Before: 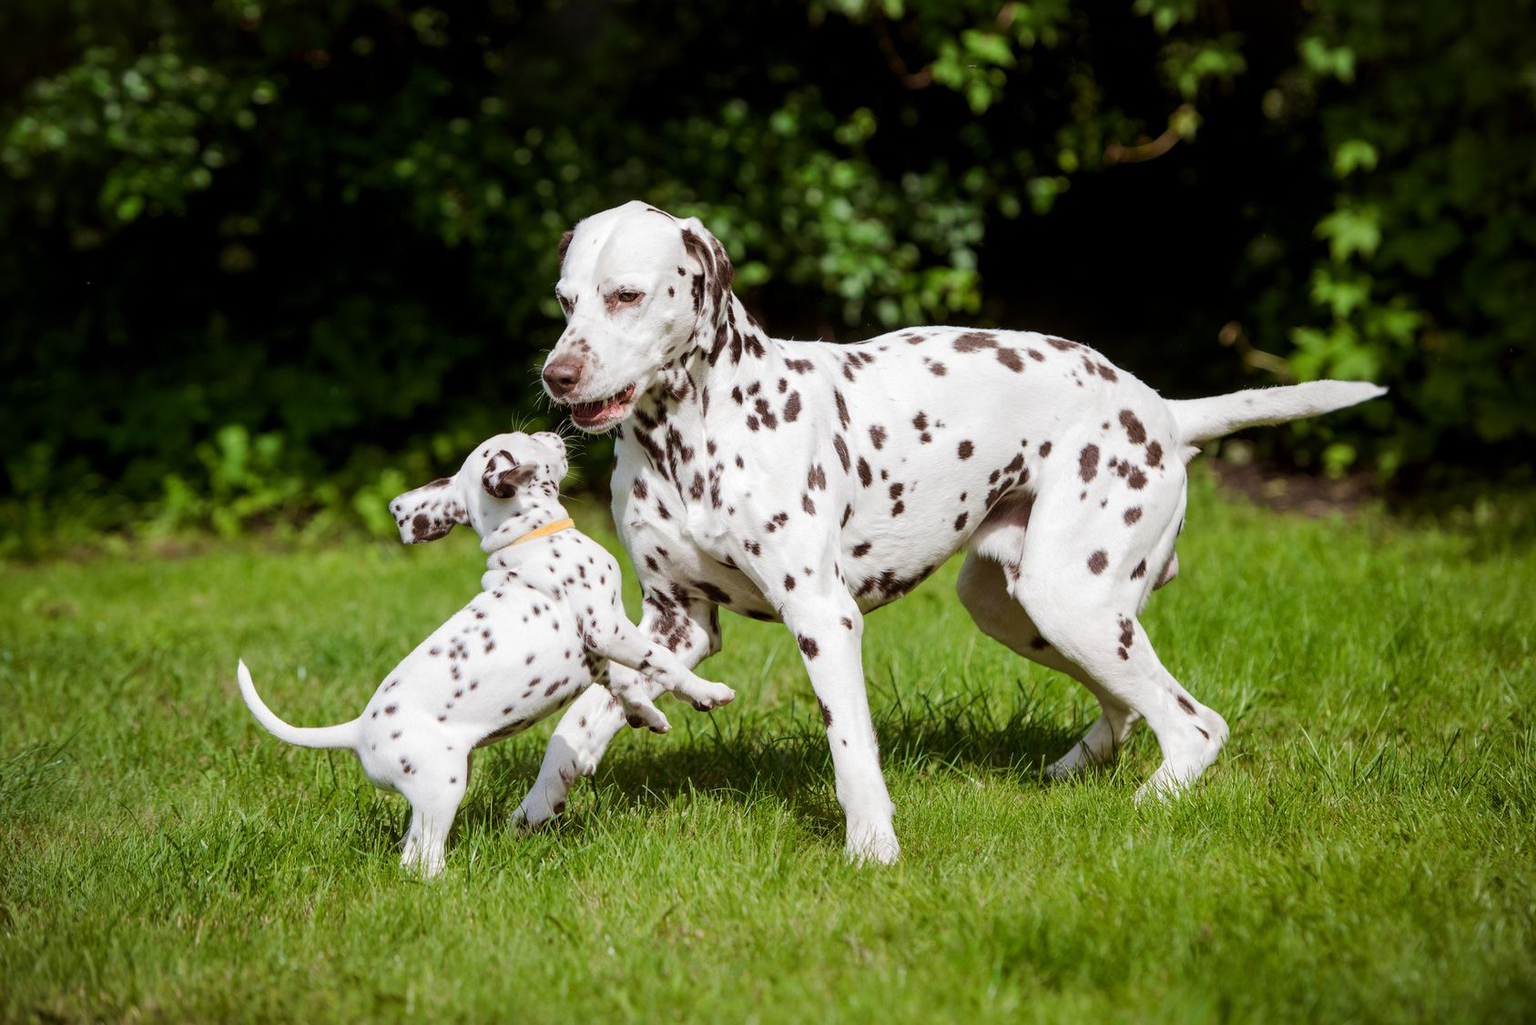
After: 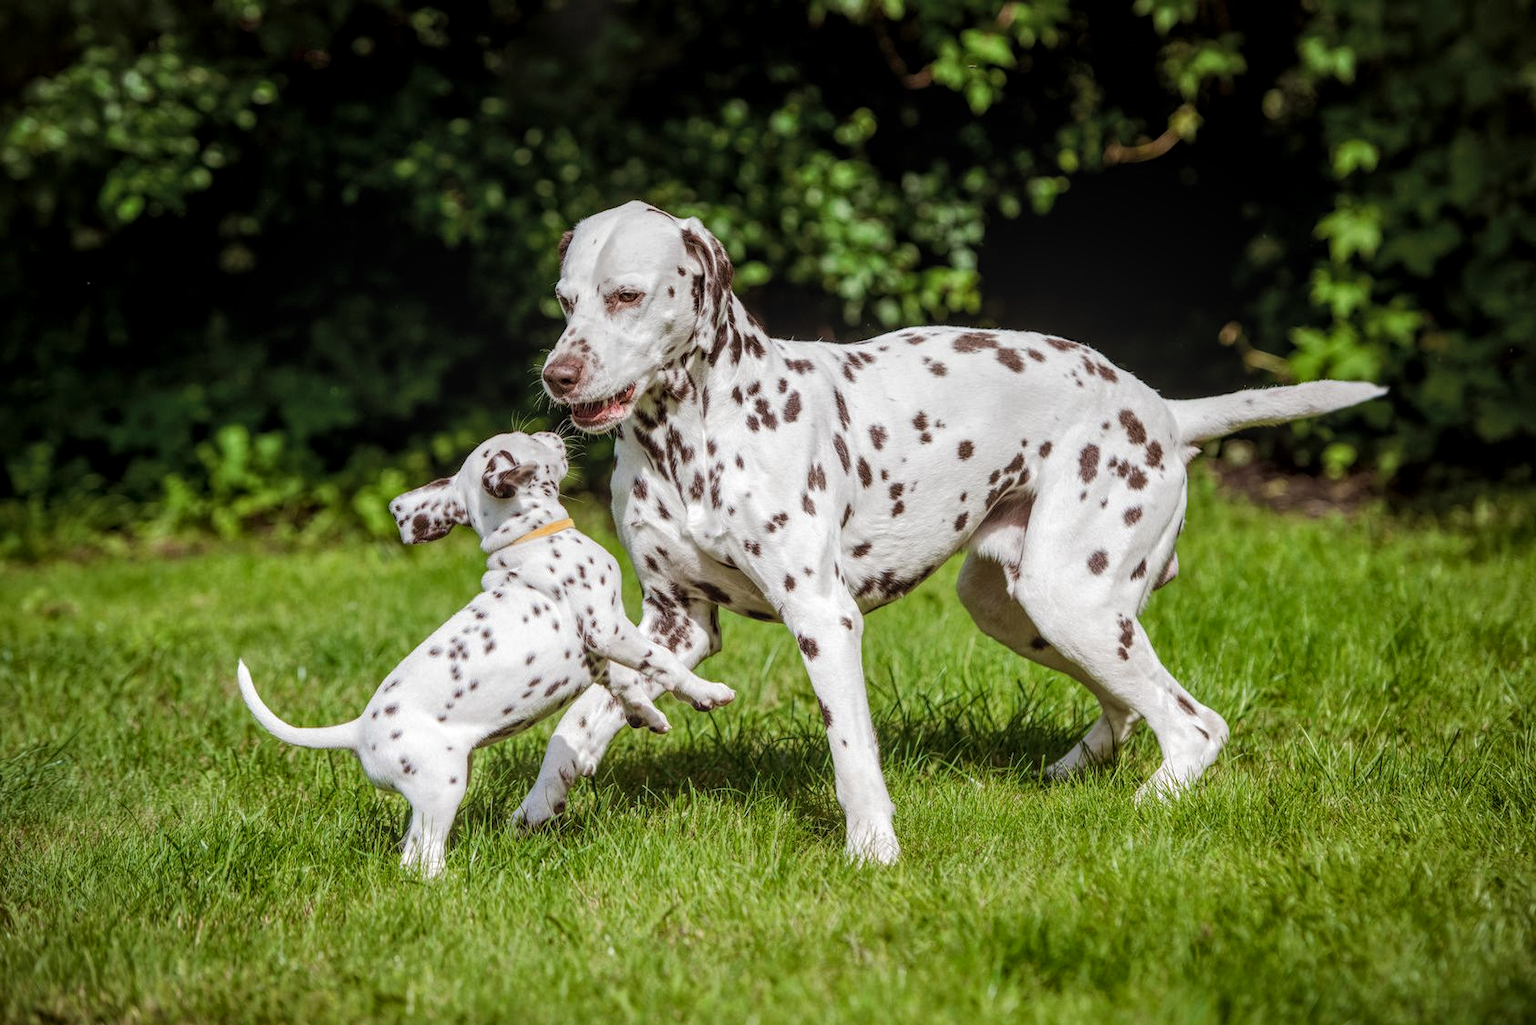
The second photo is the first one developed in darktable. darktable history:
local contrast: highlights 74%, shadows 55%, detail 177%, midtone range 0.211
